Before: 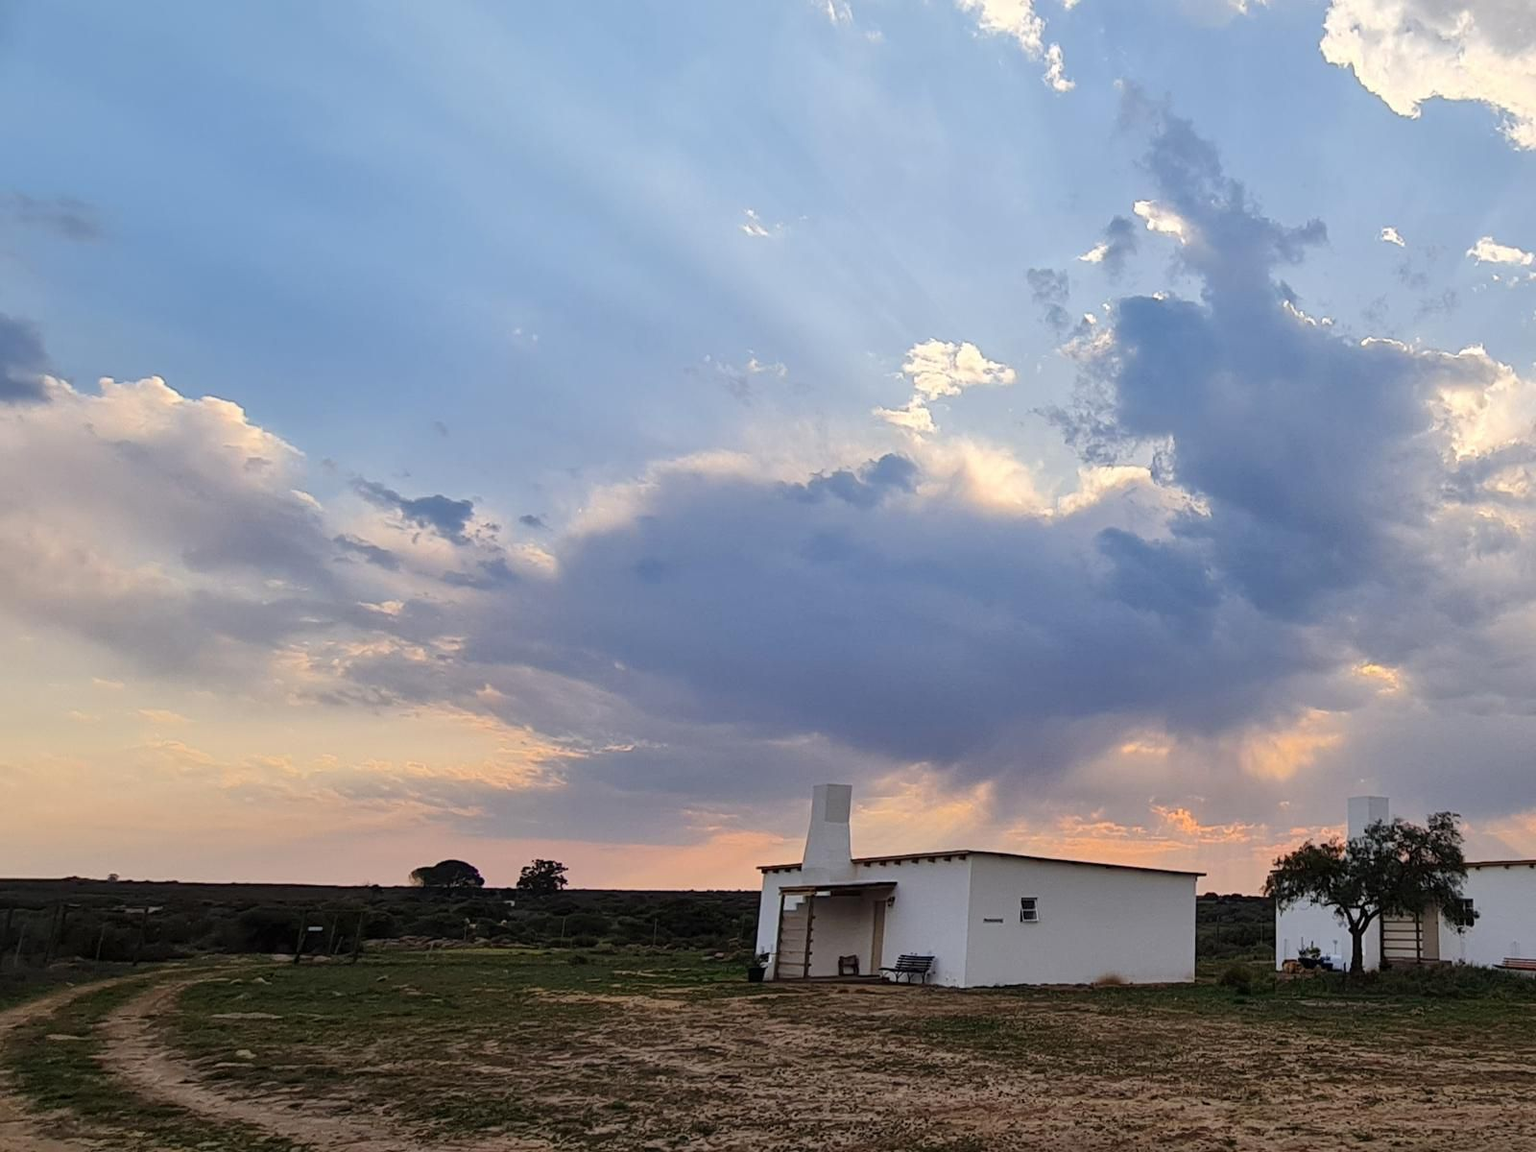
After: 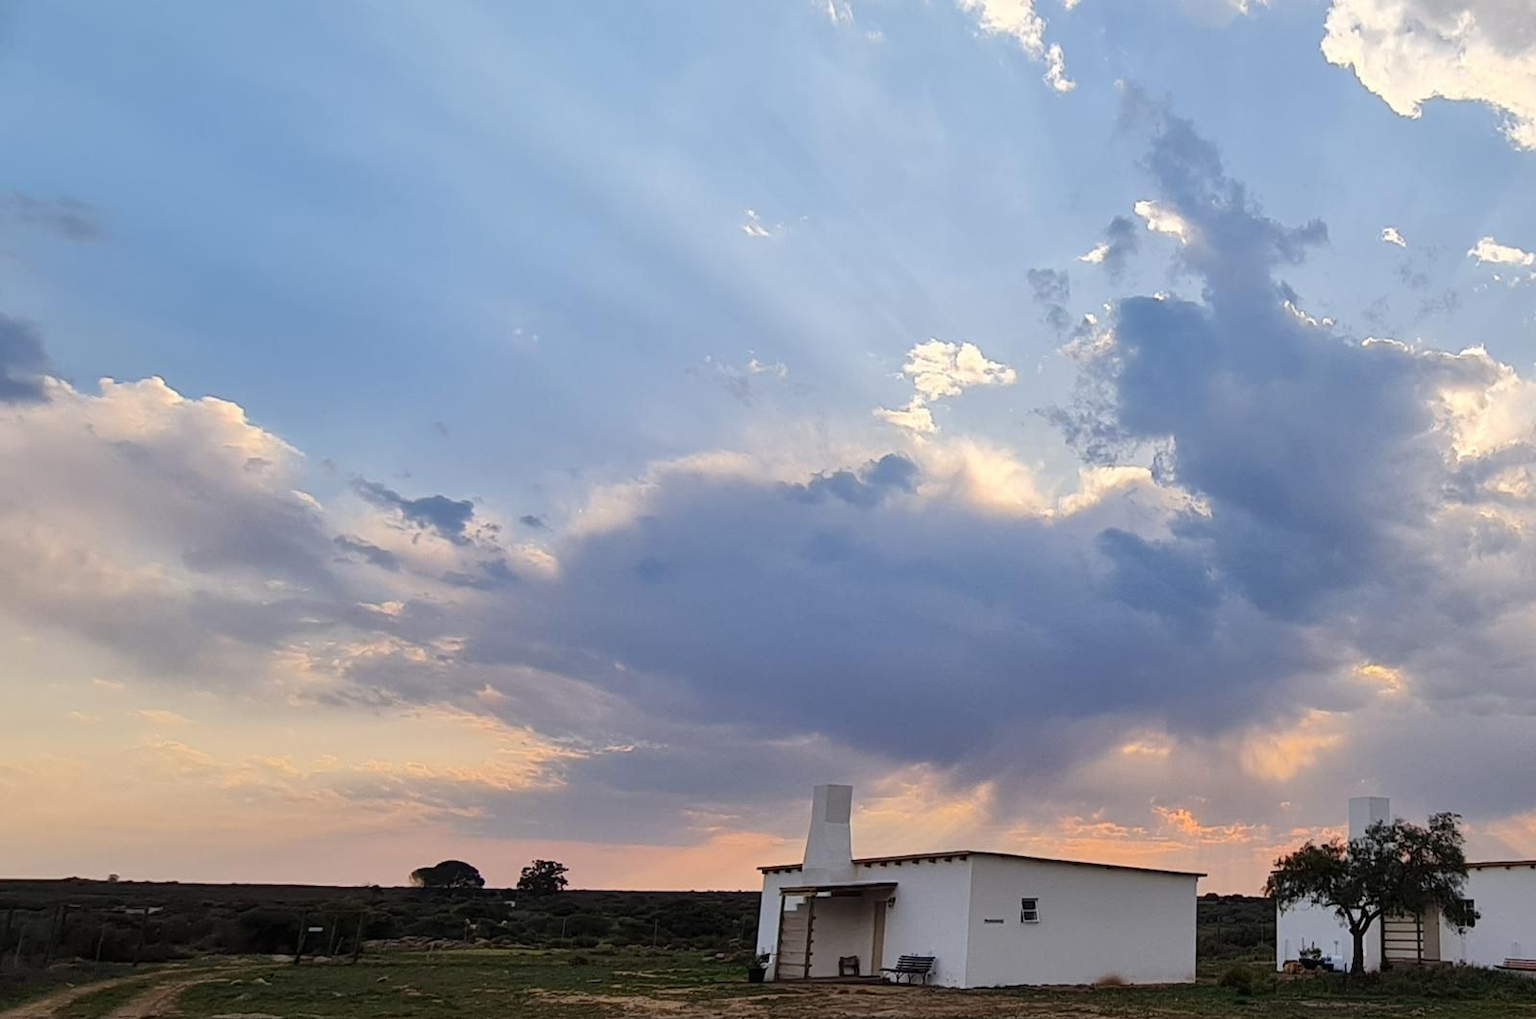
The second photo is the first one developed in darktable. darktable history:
crop and rotate: top 0%, bottom 11.552%
